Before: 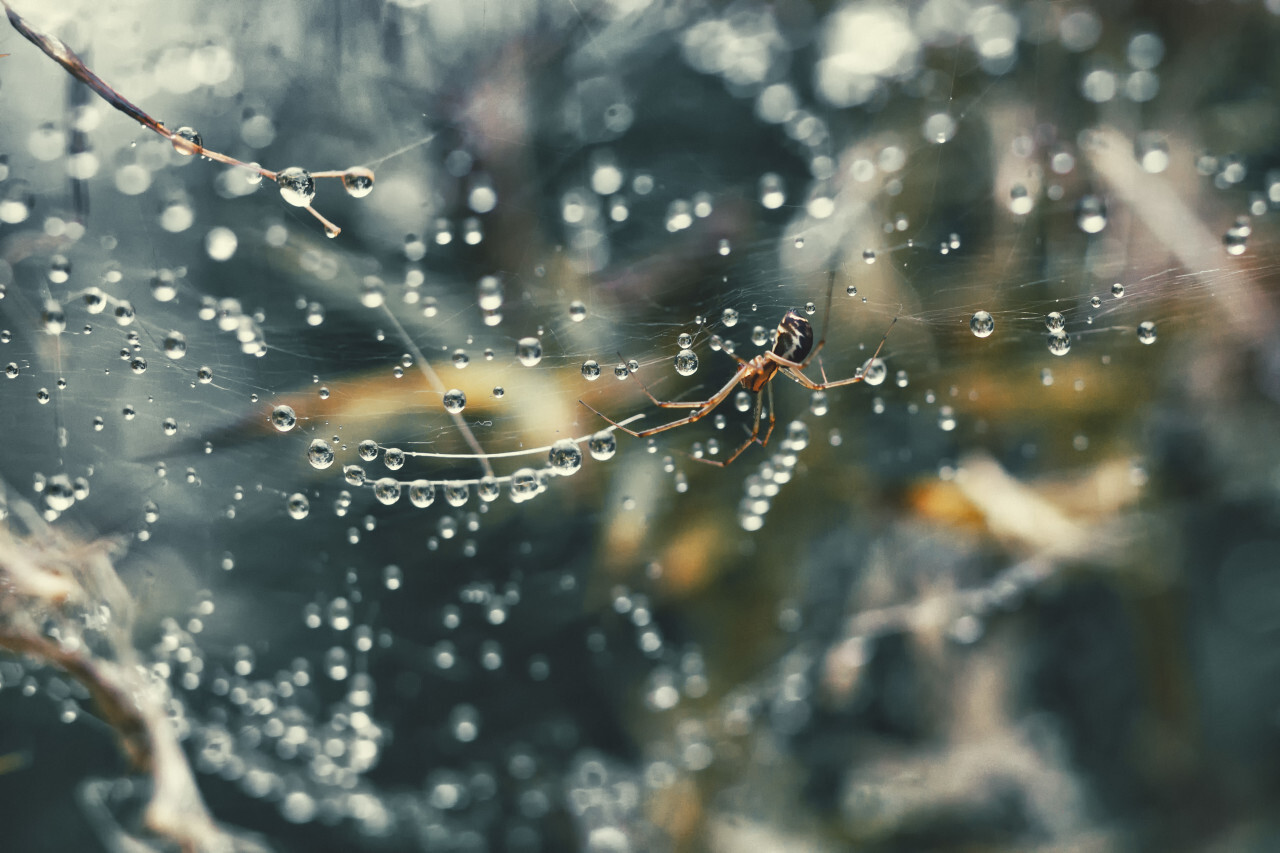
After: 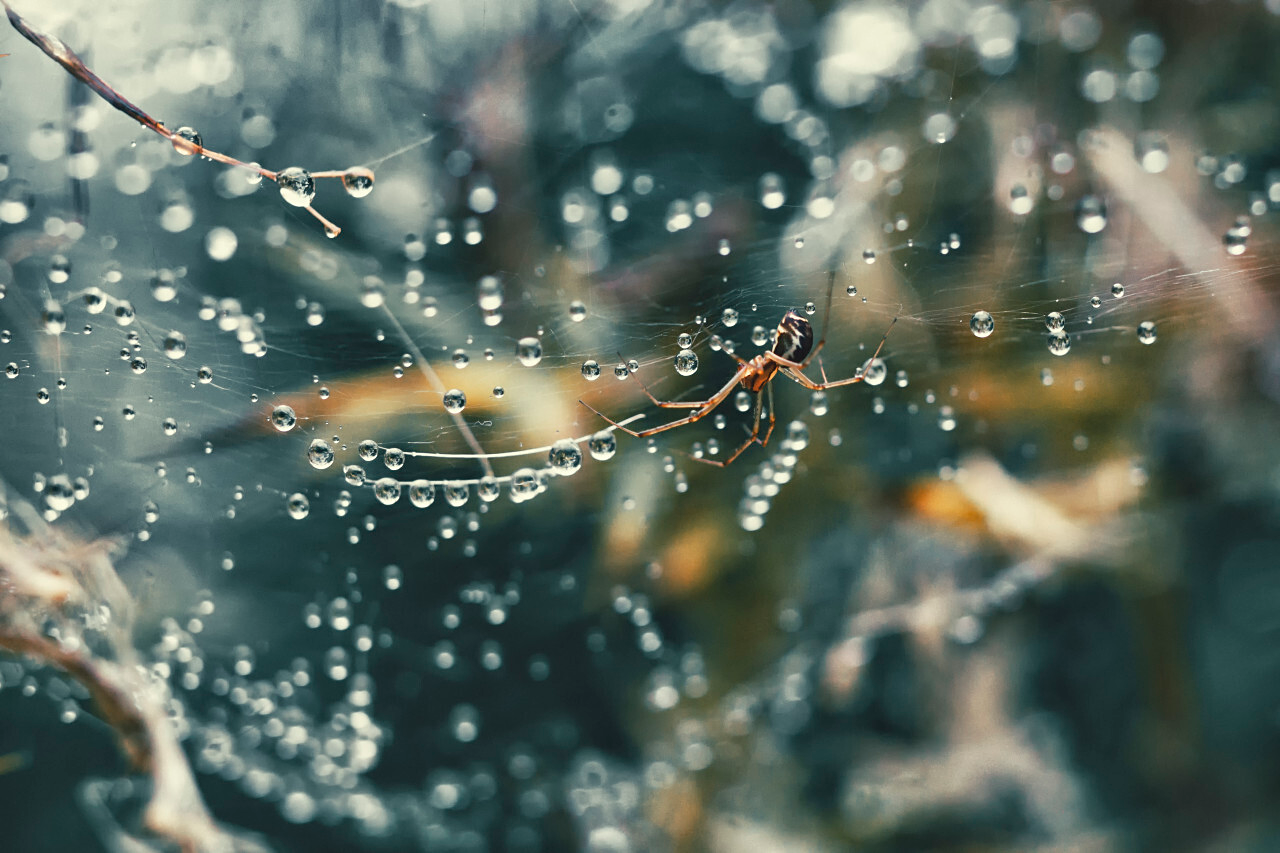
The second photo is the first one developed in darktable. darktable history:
exposure: compensate highlight preservation false
sharpen: amount 0.213
